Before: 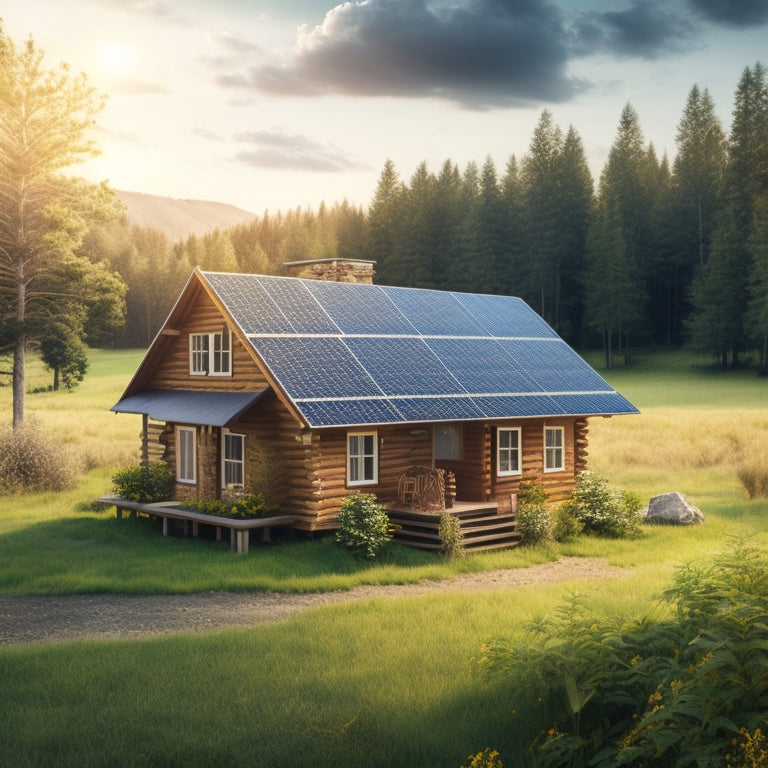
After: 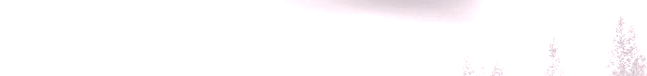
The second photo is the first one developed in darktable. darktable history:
contrast brightness saturation: saturation 0.5
colorize: hue 25.2°, saturation 83%, source mix 82%, lightness 79%, version 1
crop and rotate: left 9.644%, top 9.491%, right 6.021%, bottom 80.509%
global tonemap: drago (1, 100), detail 1
graduated density: on, module defaults
